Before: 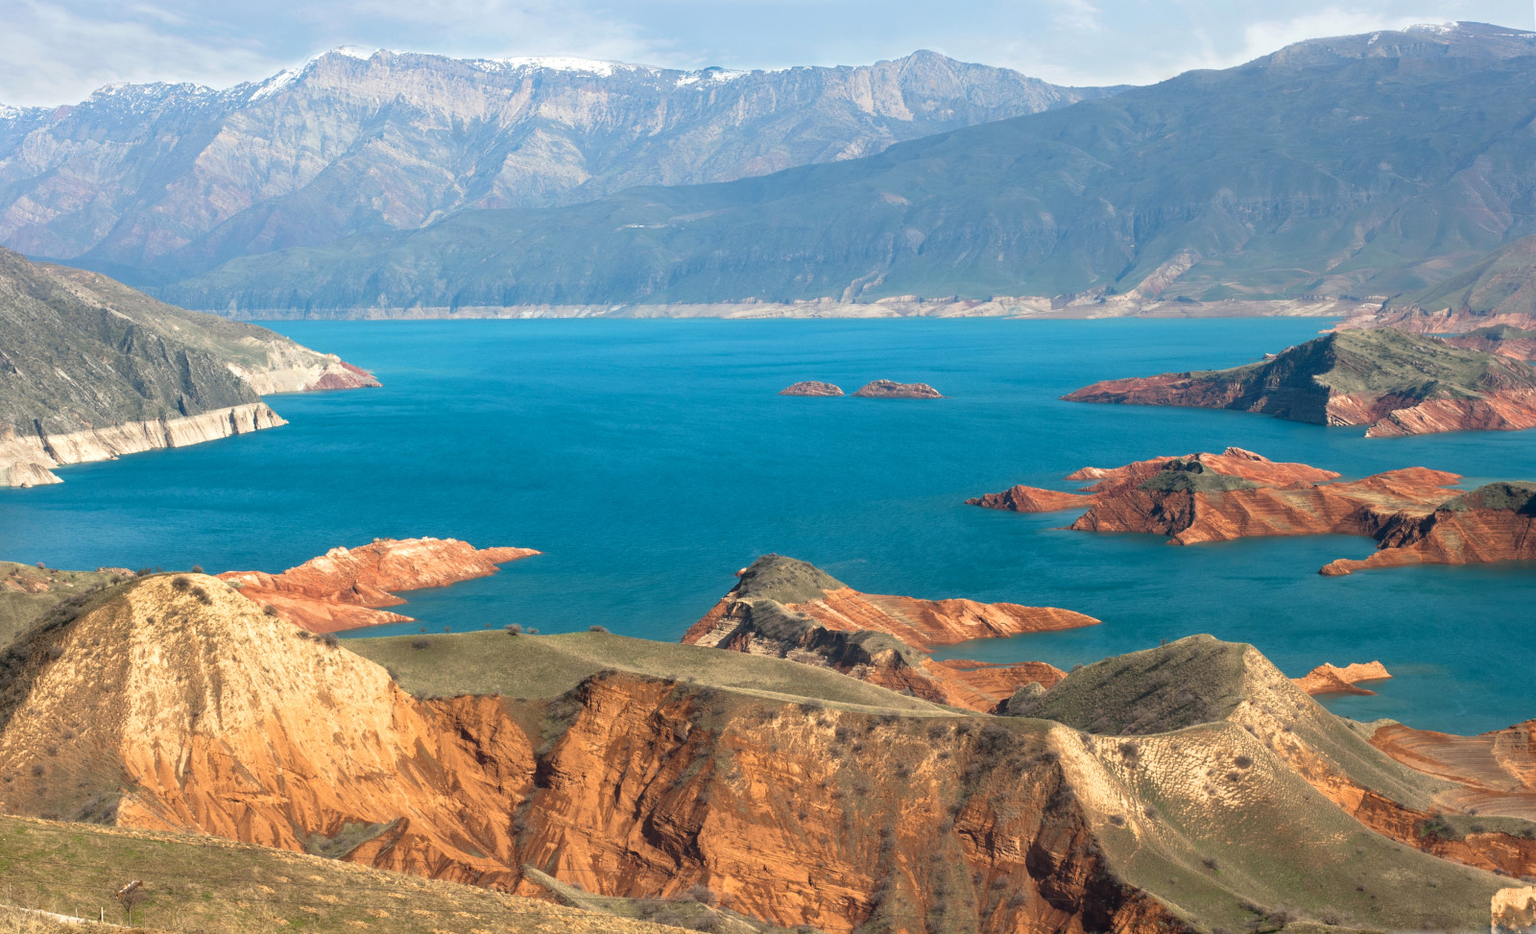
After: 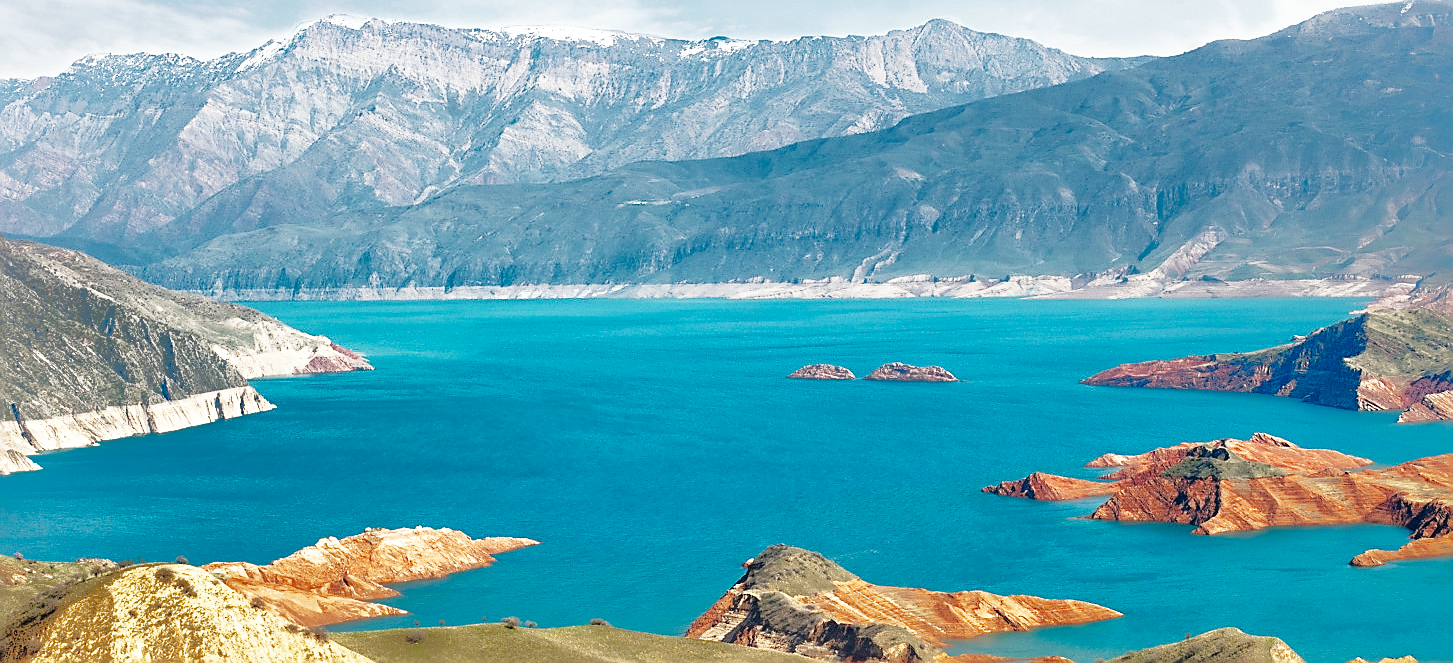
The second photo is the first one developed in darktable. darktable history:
sharpen: radius 1.396, amount 1.245, threshold 0.817
crop: left 1.524%, top 3.402%, right 7.644%, bottom 28.419%
base curve: curves: ch0 [(0, 0) (0, 0) (0.002, 0.001) (0.008, 0.003) (0.019, 0.011) (0.037, 0.037) (0.064, 0.11) (0.102, 0.232) (0.152, 0.379) (0.216, 0.524) (0.296, 0.665) (0.394, 0.789) (0.512, 0.881) (0.651, 0.945) (0.813, 0.986) (1, 1)], preserve colors none
shadows and highlights: shadows 38.19, highlights -75.43
